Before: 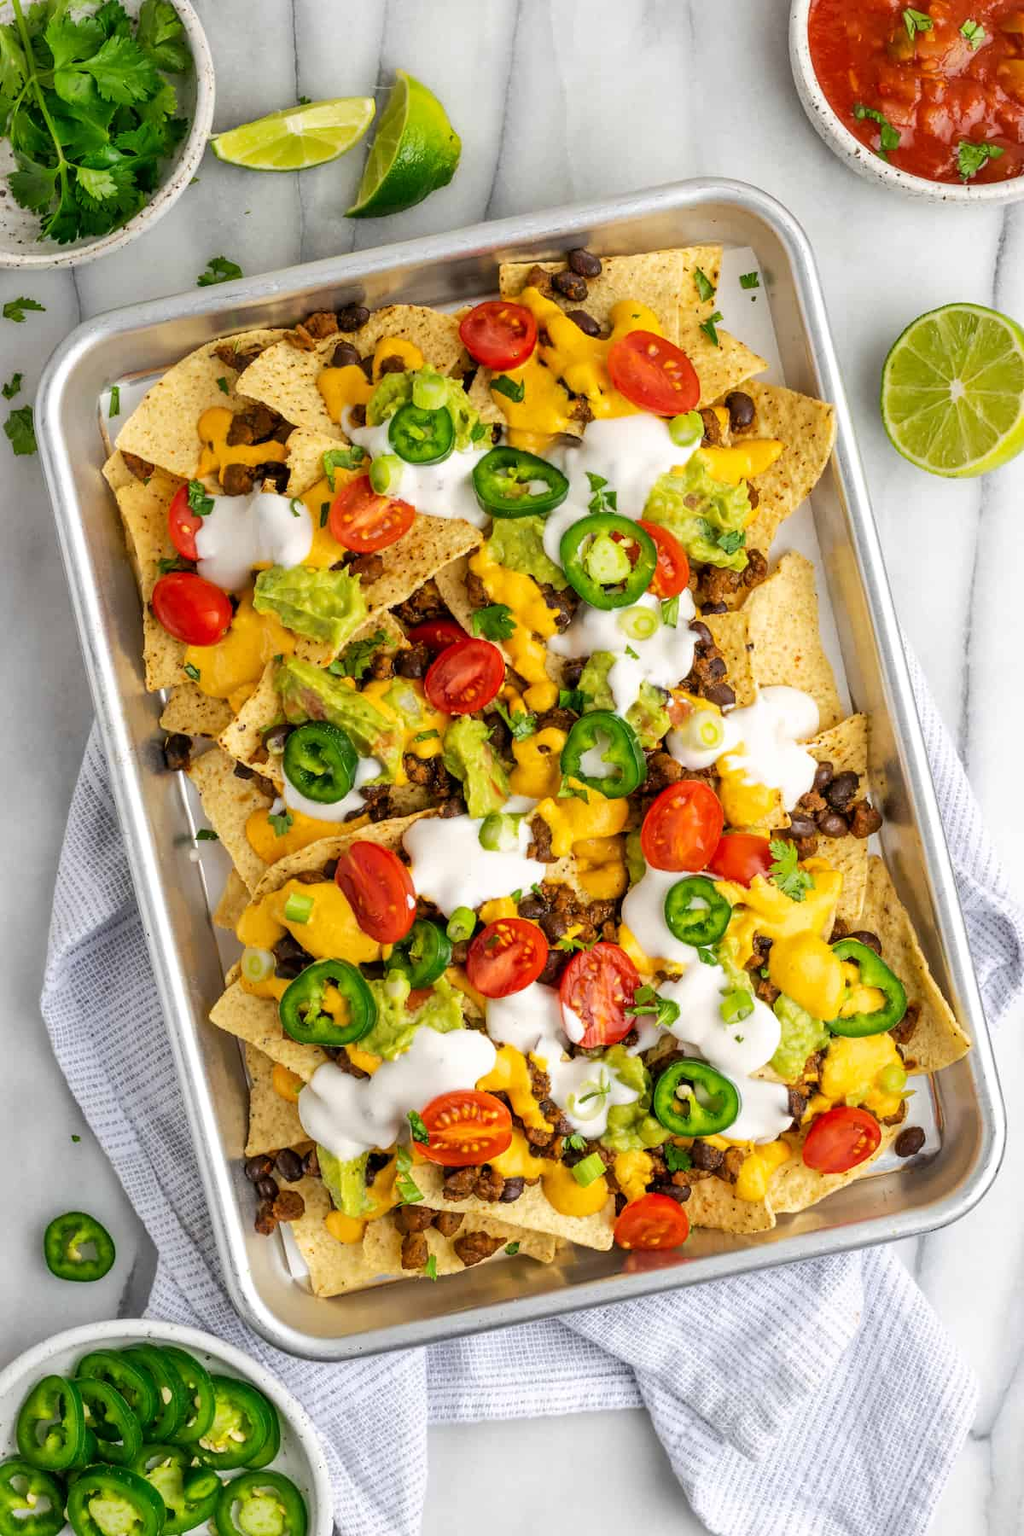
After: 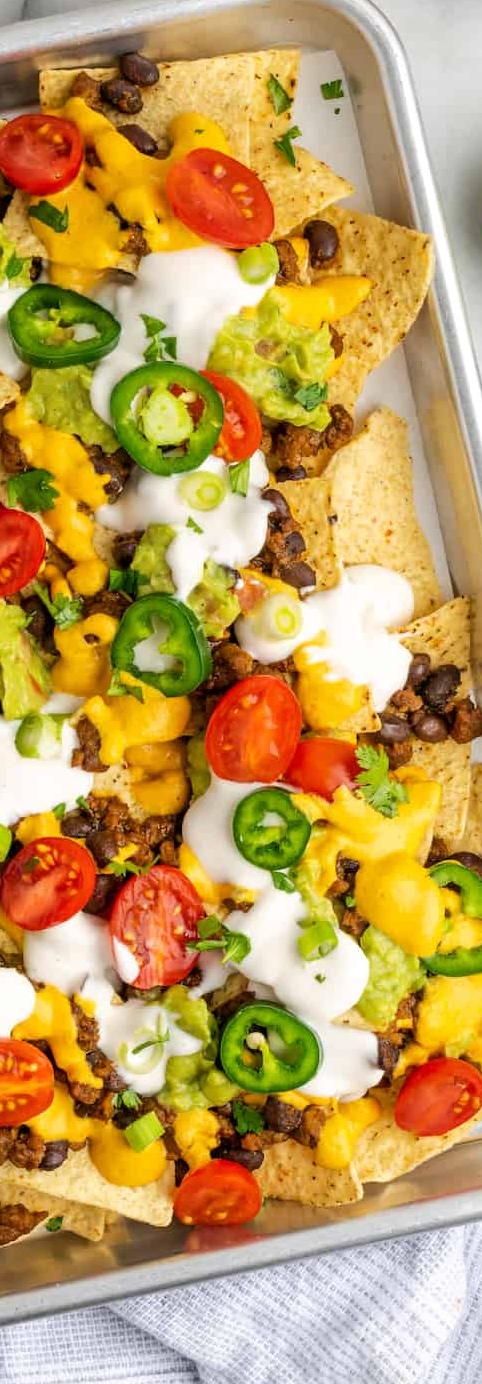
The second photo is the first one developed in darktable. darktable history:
crop: left 45.572%, top 13.29%, right 14.203%, bottom 9.814%
